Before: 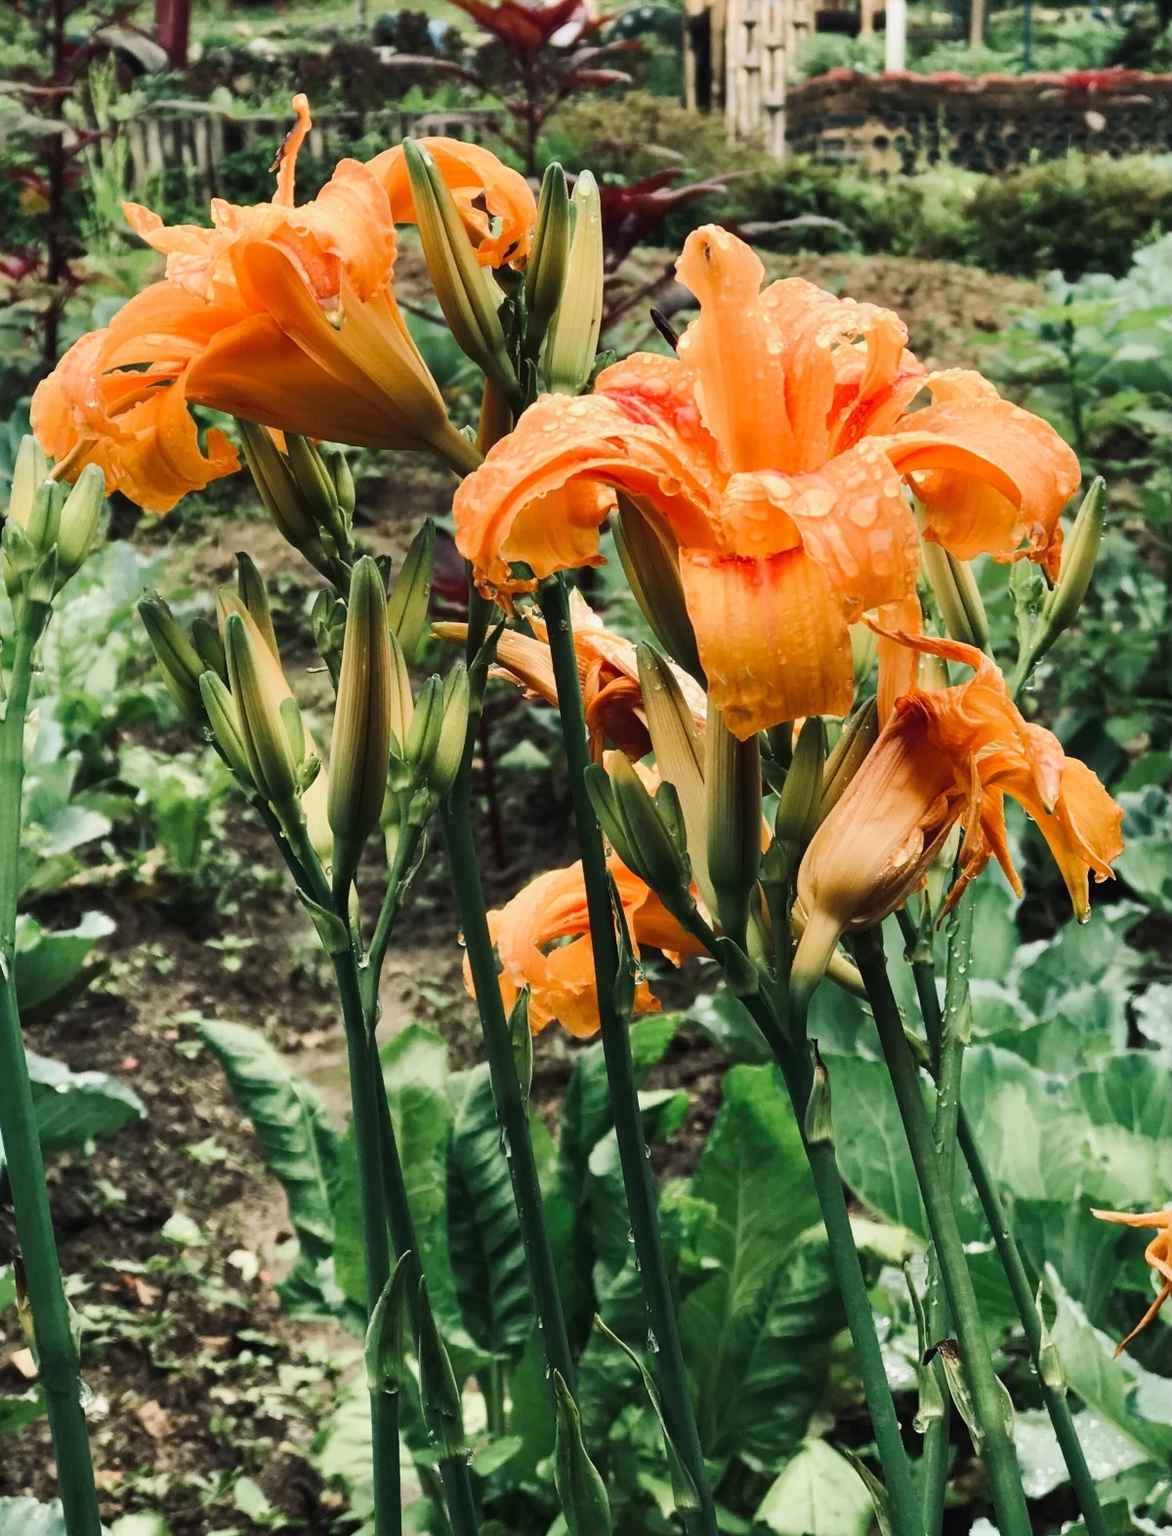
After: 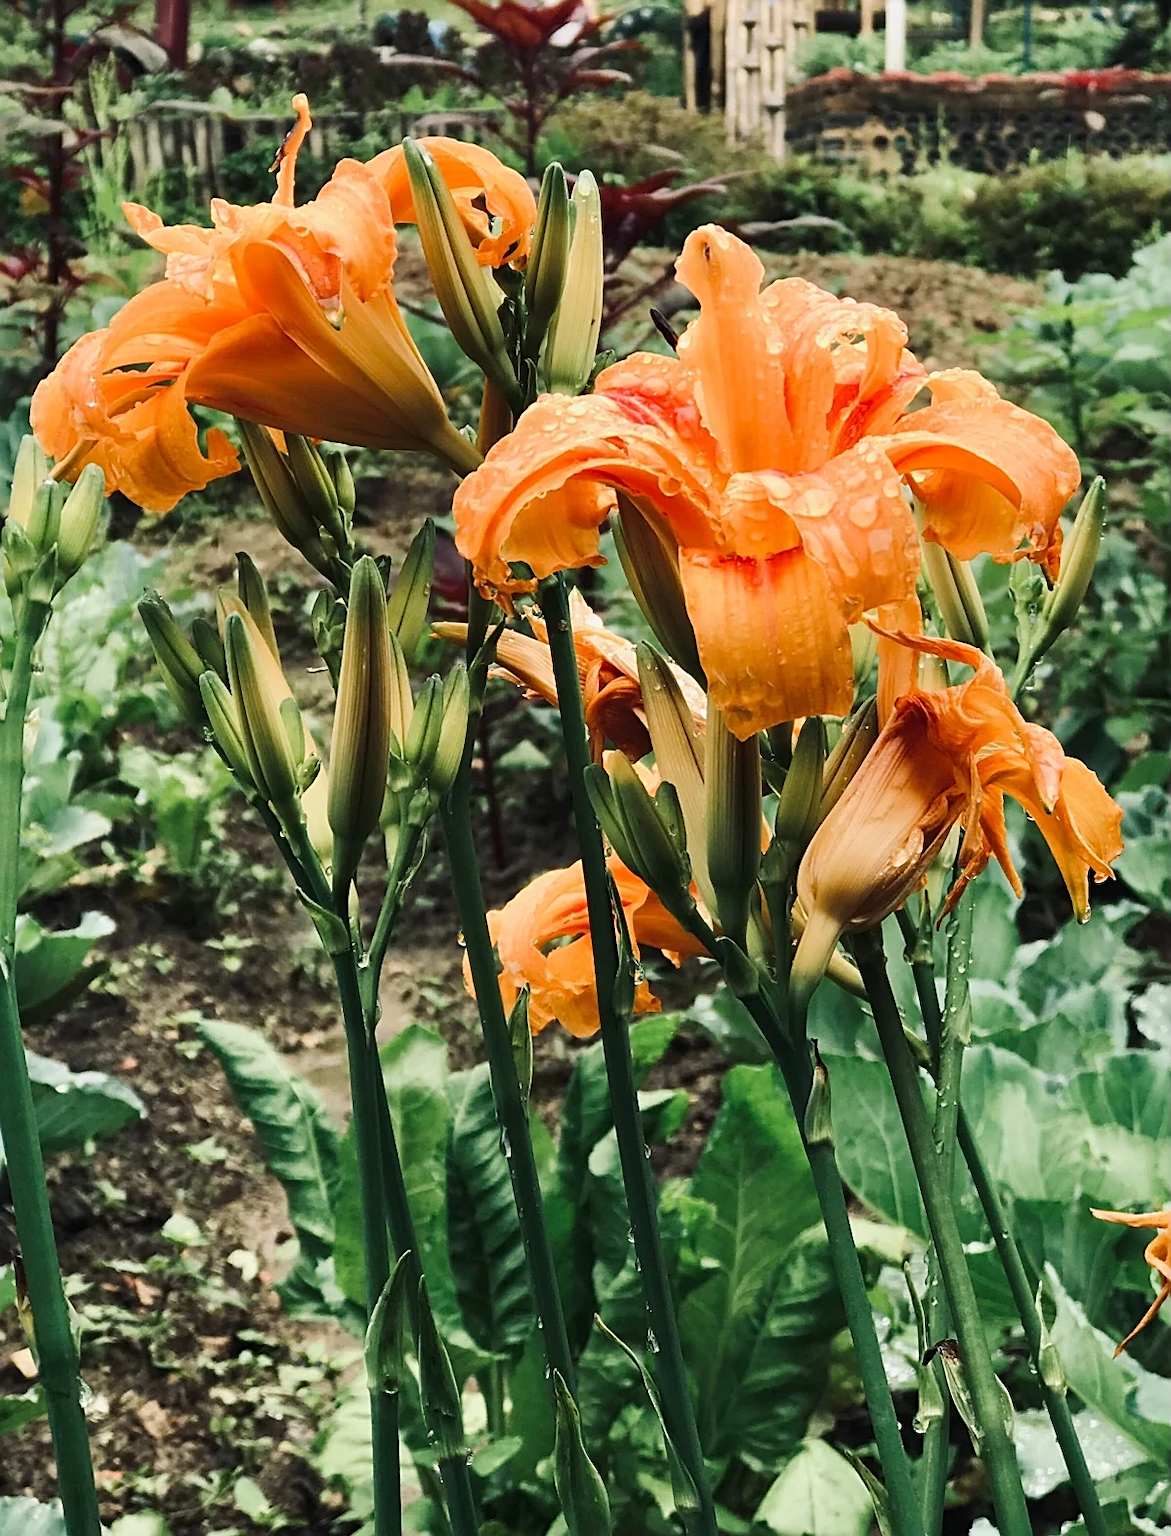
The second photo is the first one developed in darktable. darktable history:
base curve: exposure shift 0, preserve colors none
local contrast: mode bilateral grid, contrast 20, coarseness 50, detail 102%, midtone range 0.2
sharpen: on, module defaults
